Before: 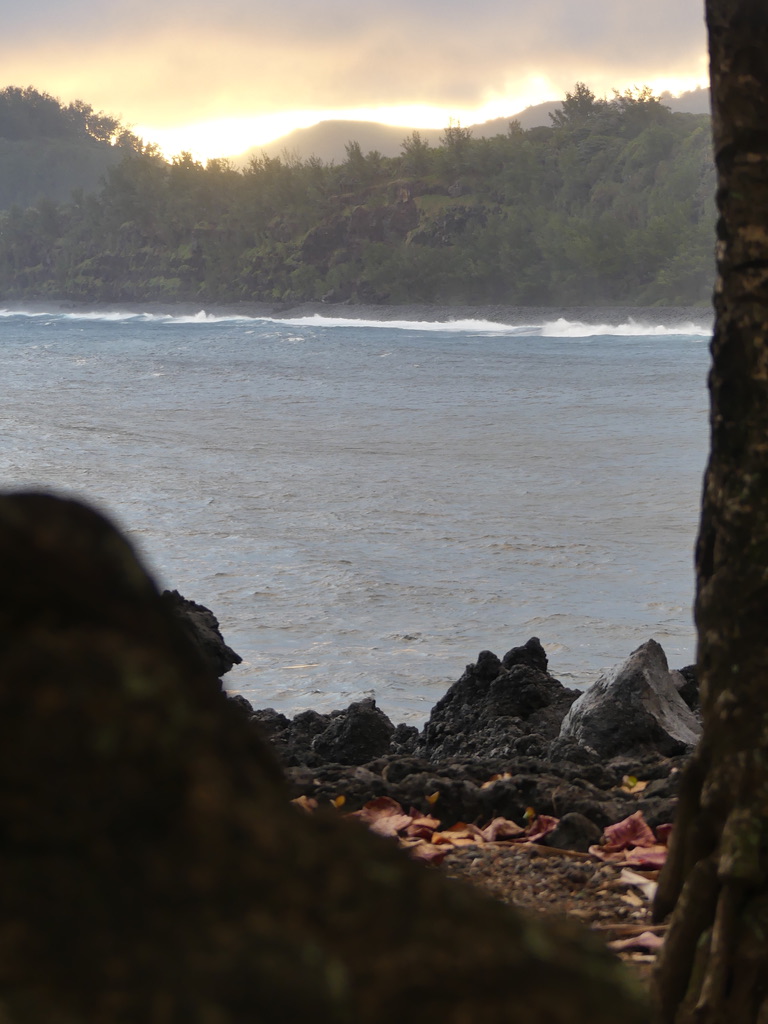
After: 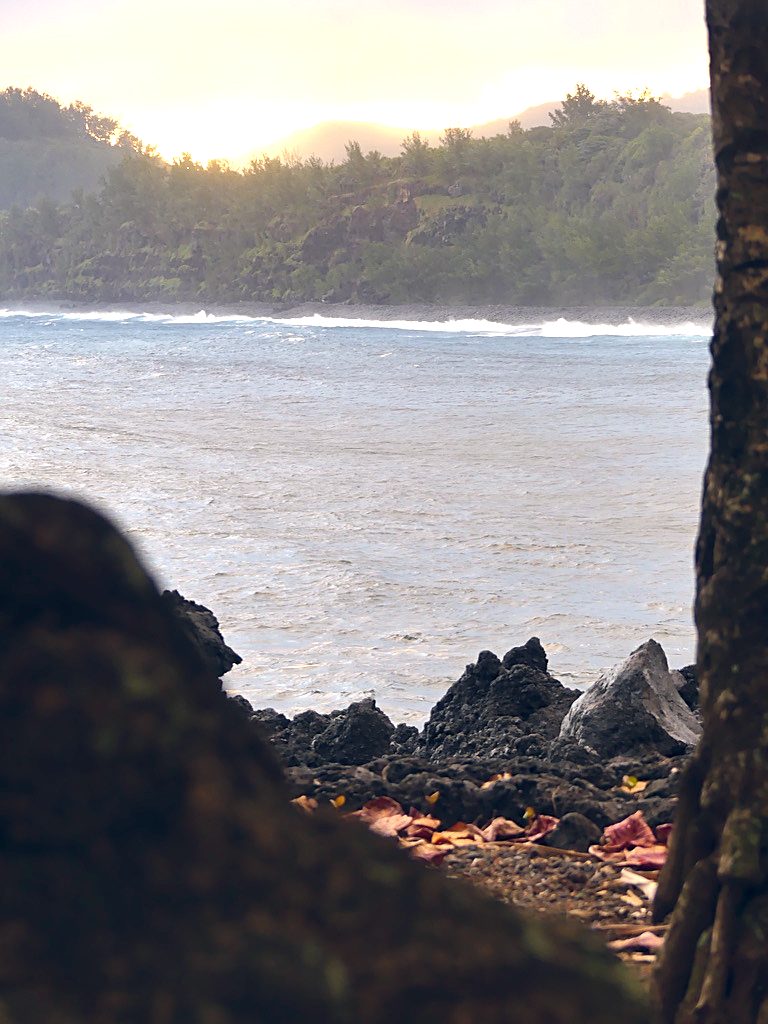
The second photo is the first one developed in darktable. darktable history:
sharpen: on, module defaults
exposure: black level correction 0, exposure 1 EV, compensate exposure bias true, compensate highlight preservation false
color balance rgb: shadows lift › hue 87.51°, highlights gain › chroma 1.35%, highlights gain › hue 55.1°, global offset › chroma 0.13%, global offset › hue 253.66°, perceptual saturation grading › global saturation 16.38%
